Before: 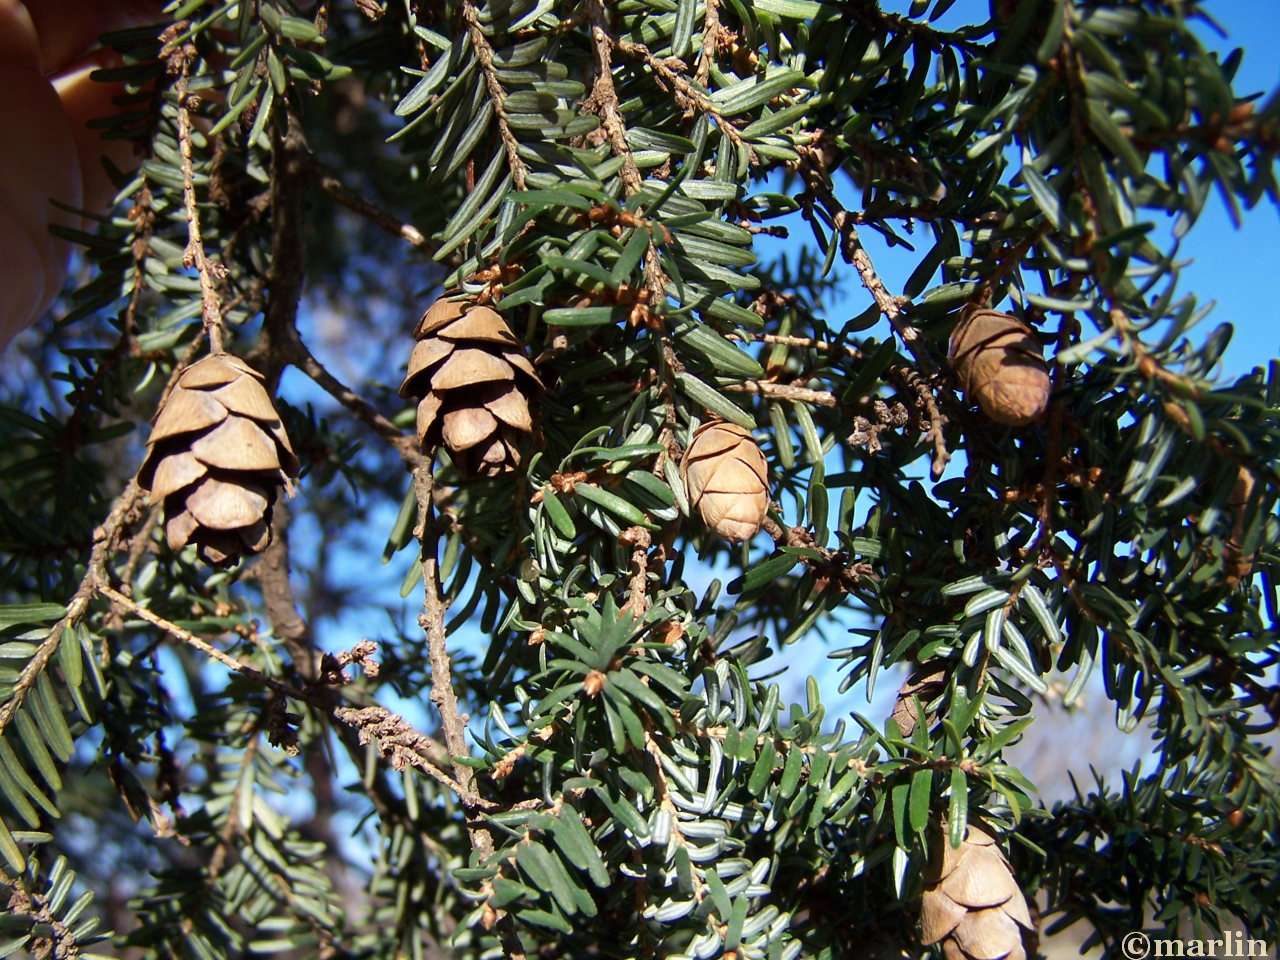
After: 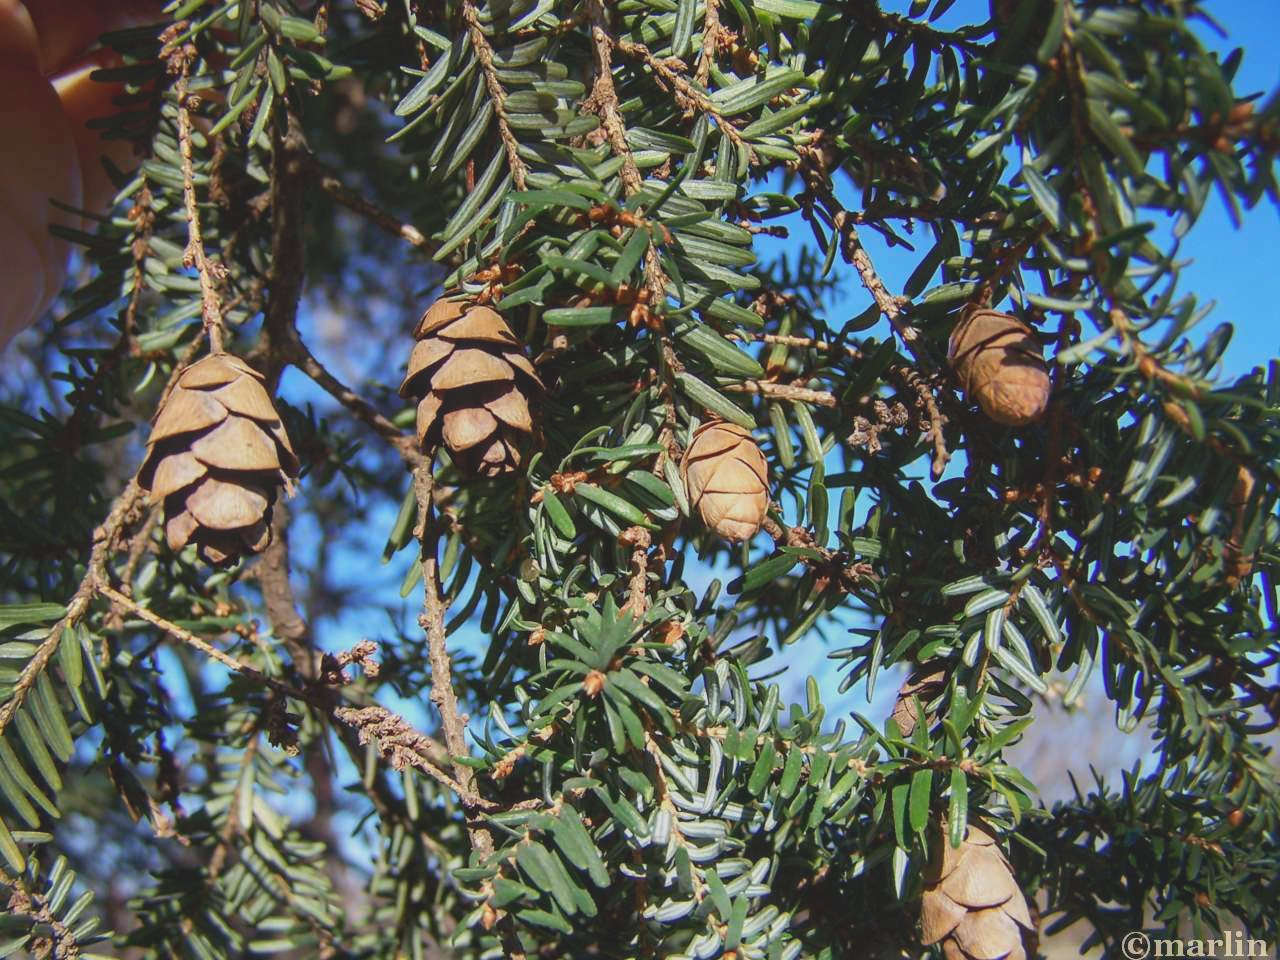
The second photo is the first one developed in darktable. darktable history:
local contrast: on, module defaults
contrast brightness saturation: contrast -0.28
